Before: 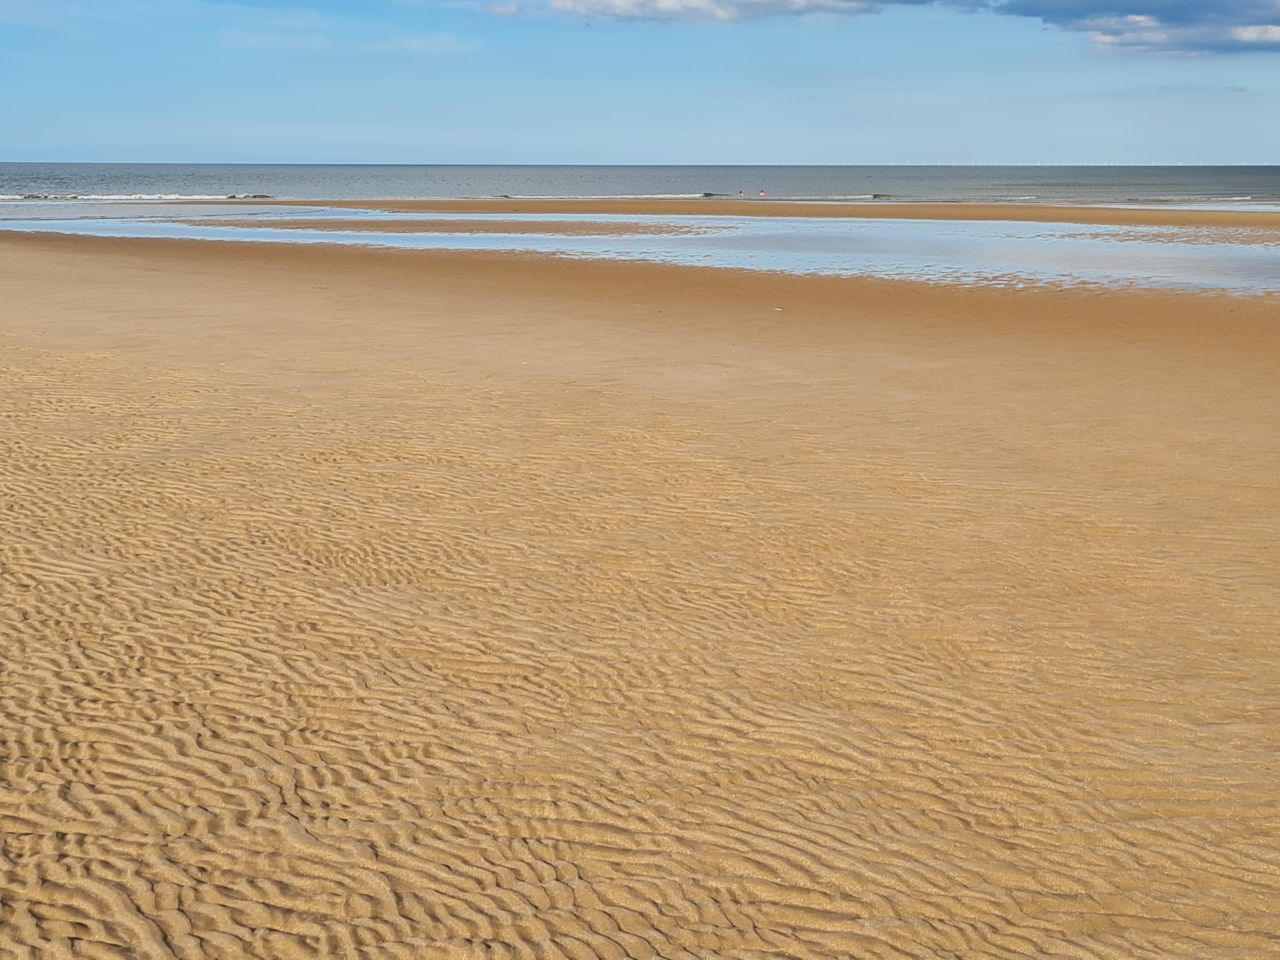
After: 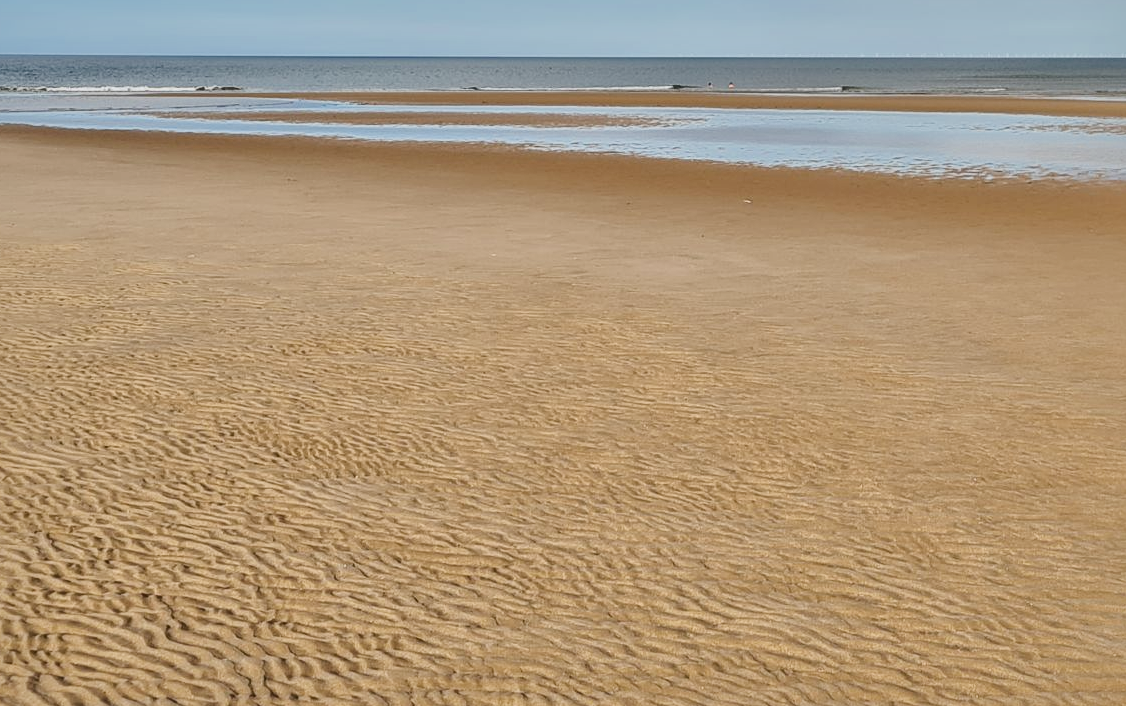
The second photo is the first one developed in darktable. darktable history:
filmic rgb: black relative exposure -7.65 EV, white relative exposure 4.56 EV, hardness 3.61
local contrast: mode bilateral grid, contrast 20, coarseness 50, detail 179%, midtone range 0.2
crop and rotate: left 2.425%, top 11.305%, right 9.6%, bottom 15.08%
